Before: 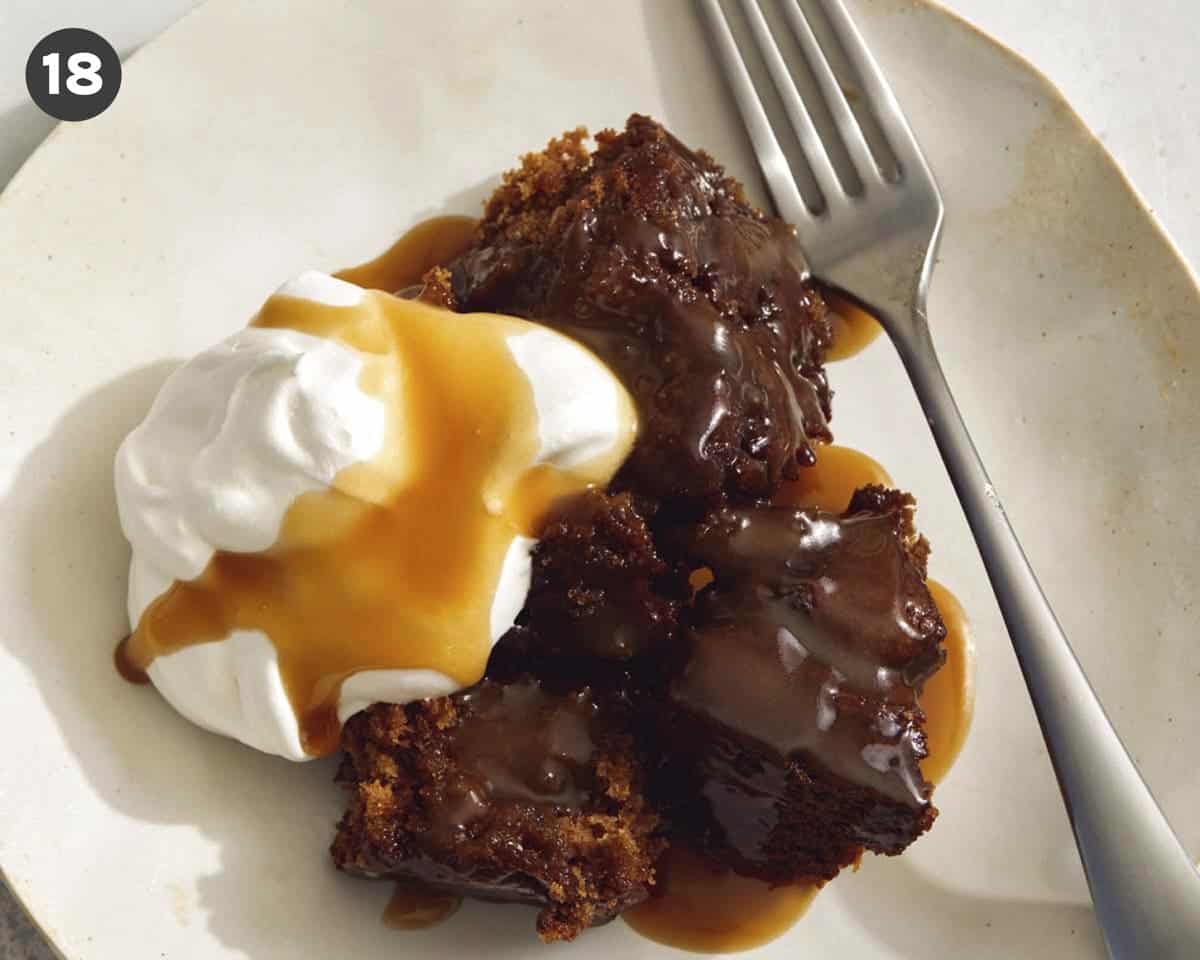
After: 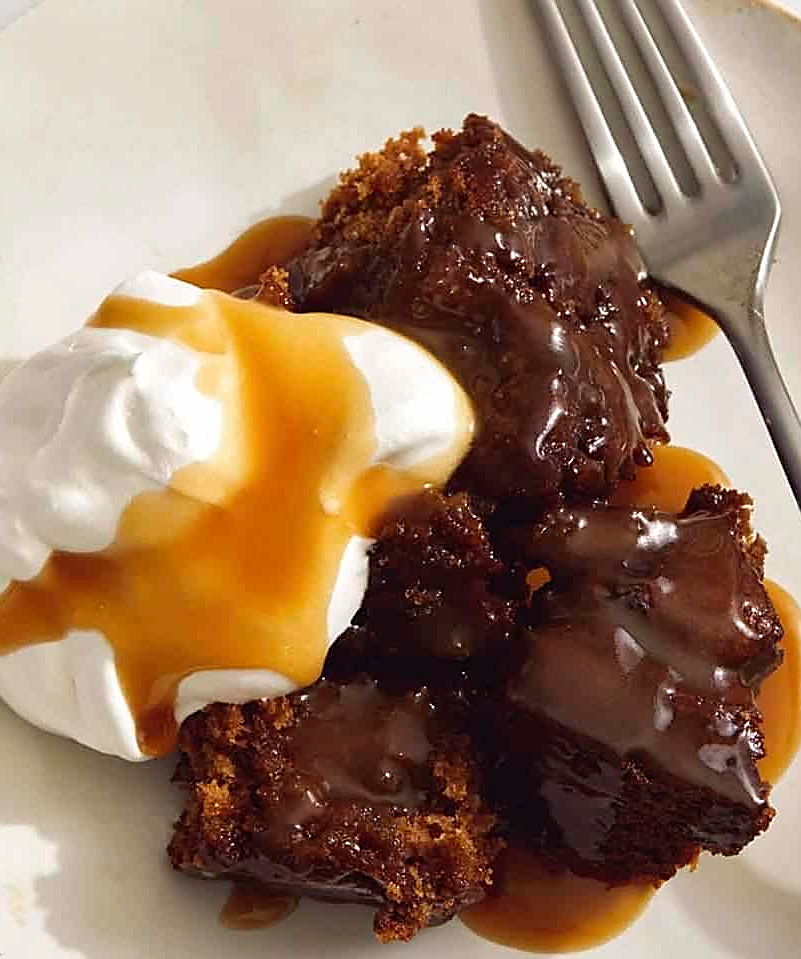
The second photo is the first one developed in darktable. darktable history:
crop and rotate: left 13.652%, right 19.59%
sharpen: radius 1.356, amount 1.251, threshold 0.681
